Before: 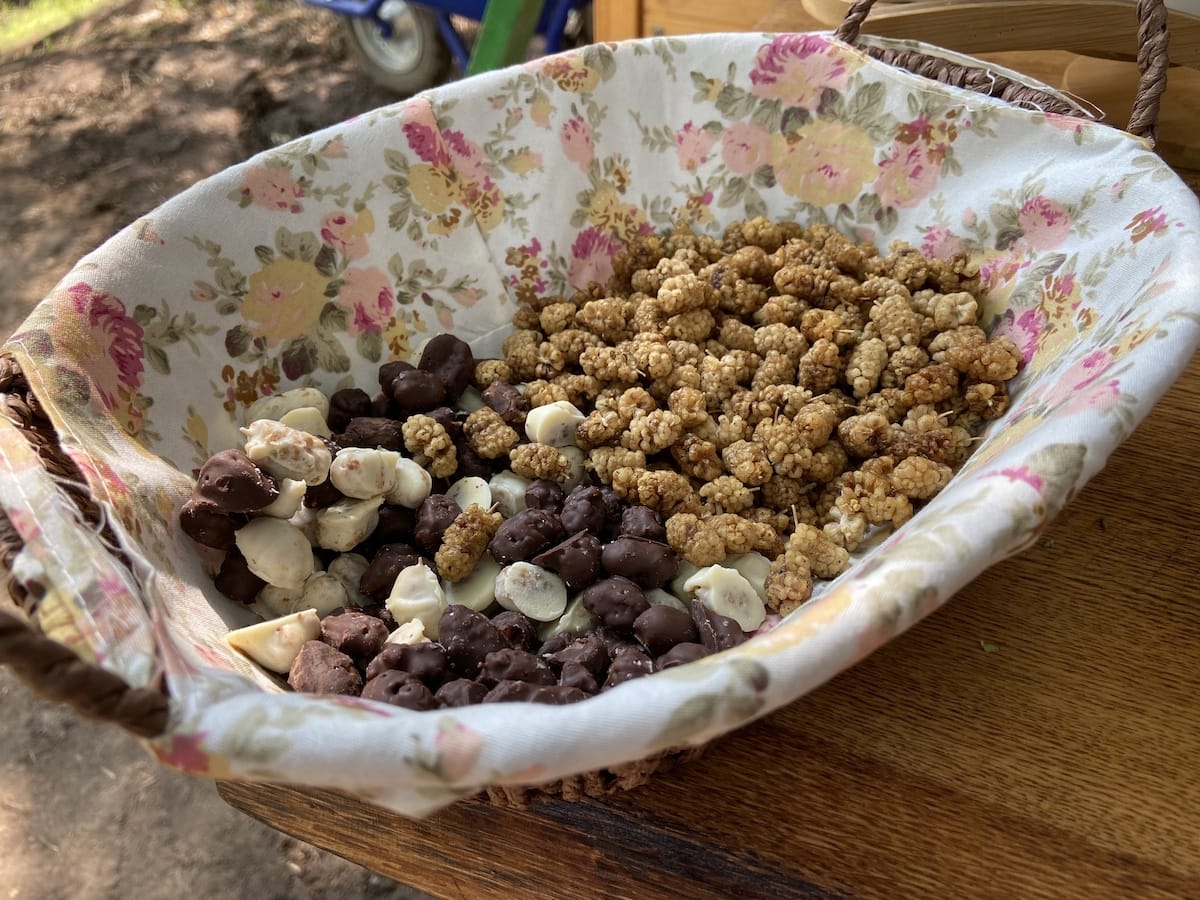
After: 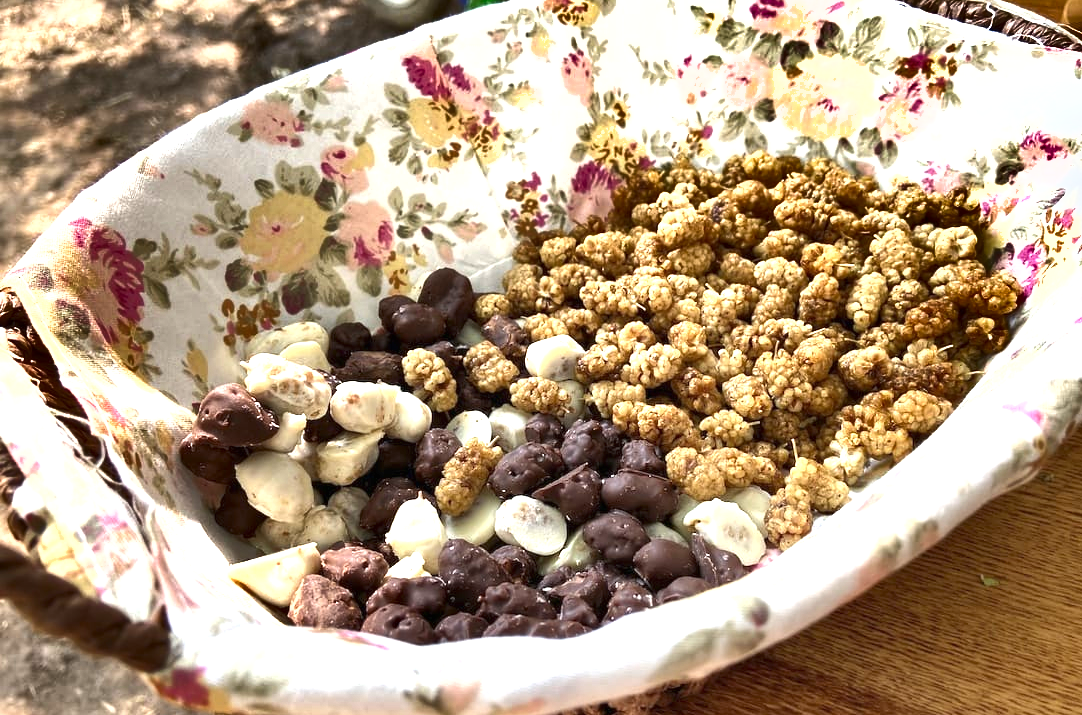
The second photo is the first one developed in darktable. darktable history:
shadows and highlights: shadows 59.02, highlights -60.13, soften with gaussian
crop: top 7.398%, right 9.786%, bottom 12.062%
exposure: black level correction 0, exposure 1.472 EV, compensate highlight preservation false
